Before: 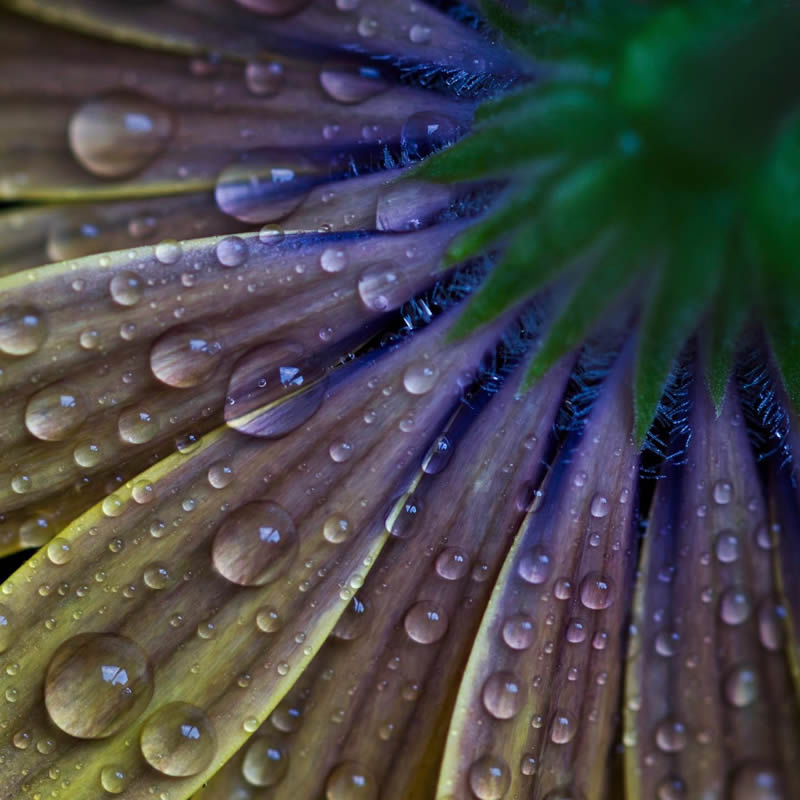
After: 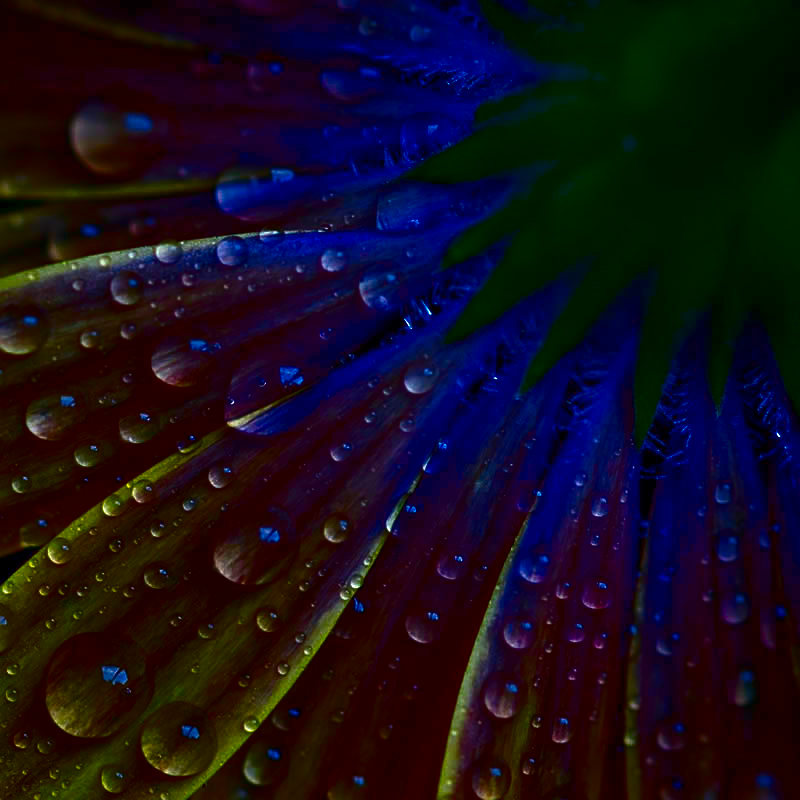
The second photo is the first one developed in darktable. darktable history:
sharpen: on, module defaults
contrast brightness saturation: brightness -0.992, saturation 0.986
